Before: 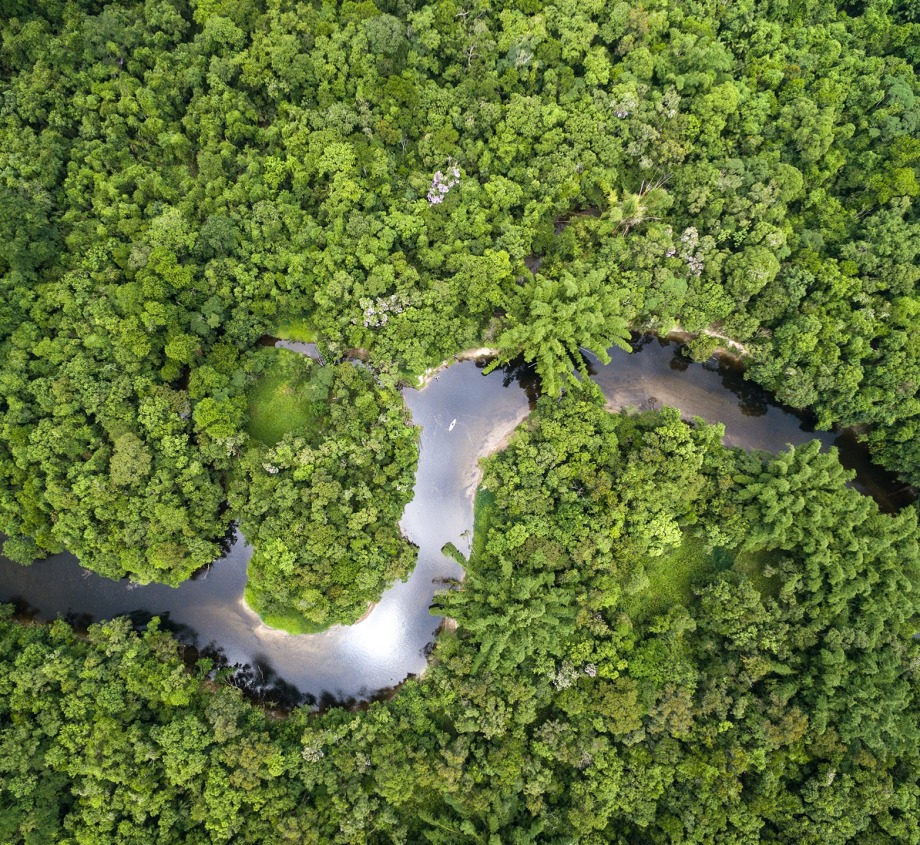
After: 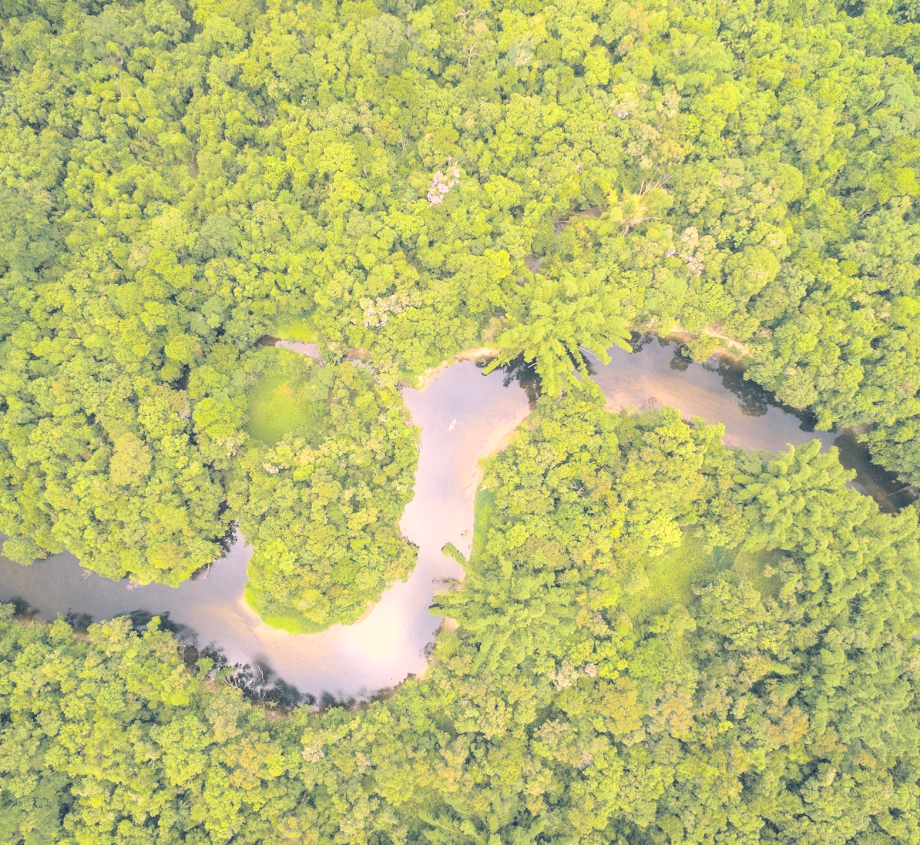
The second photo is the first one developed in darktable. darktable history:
contrast brightness saturation: brightness 0.983
color correction: highlights a* 10.38, highlights b* 14.56, shadows a* -9.68, shadows b* -15.13
